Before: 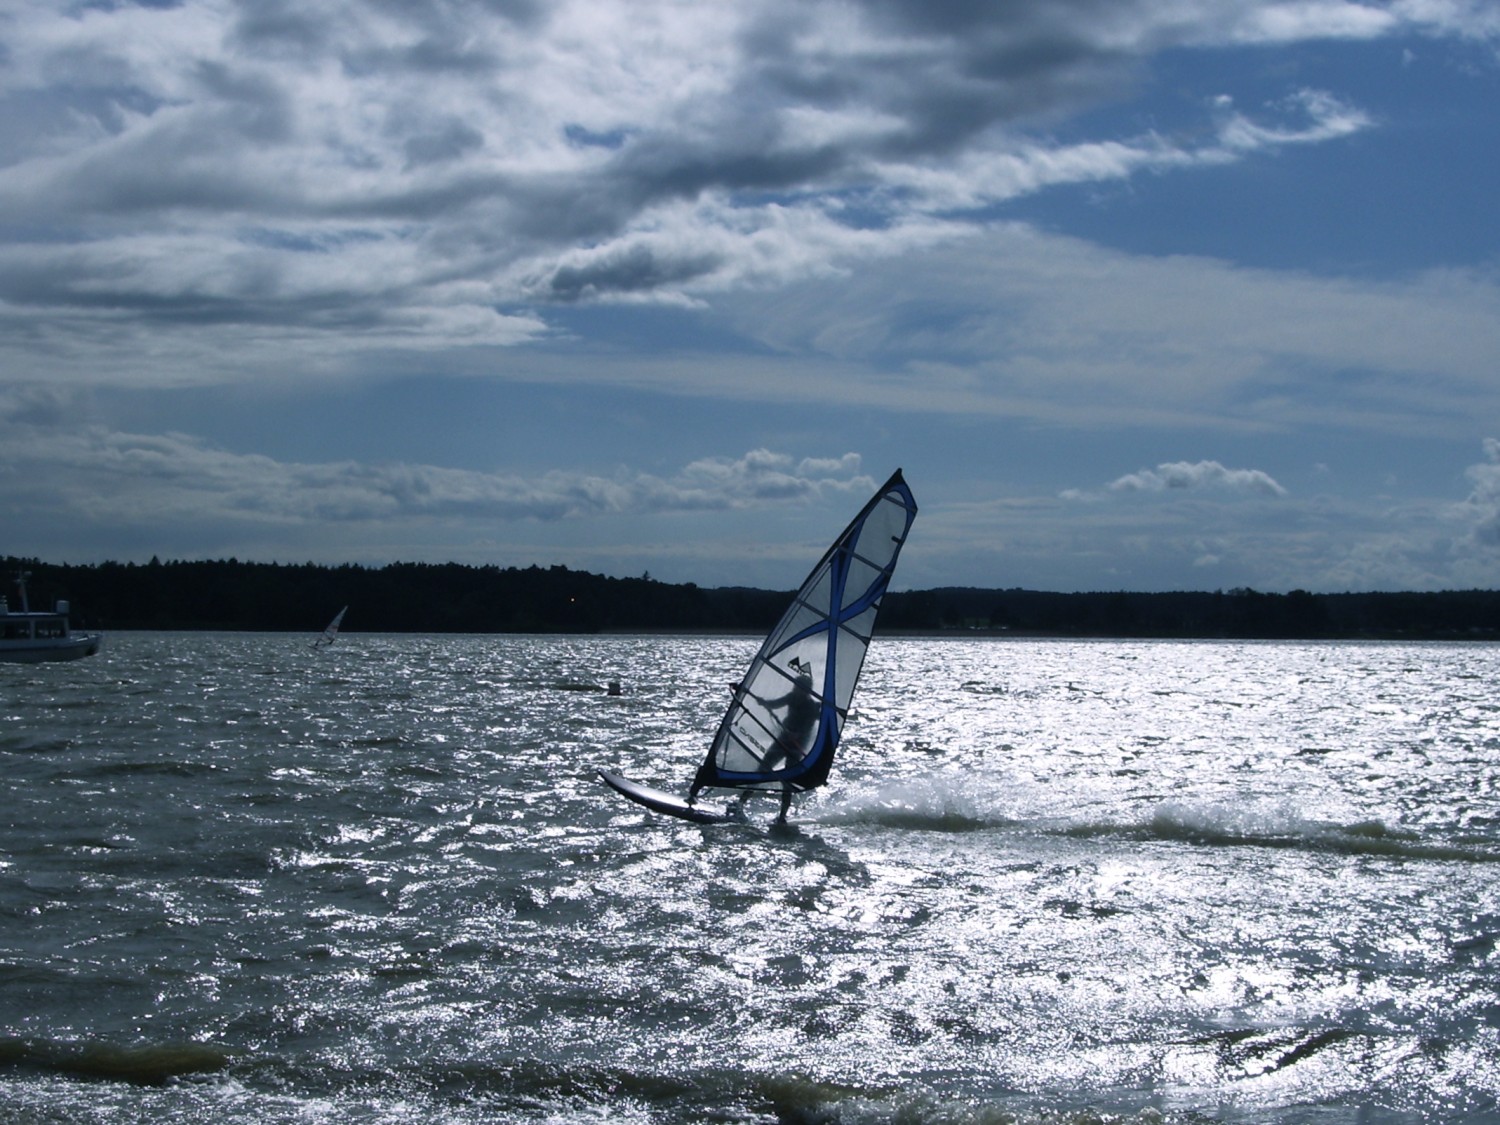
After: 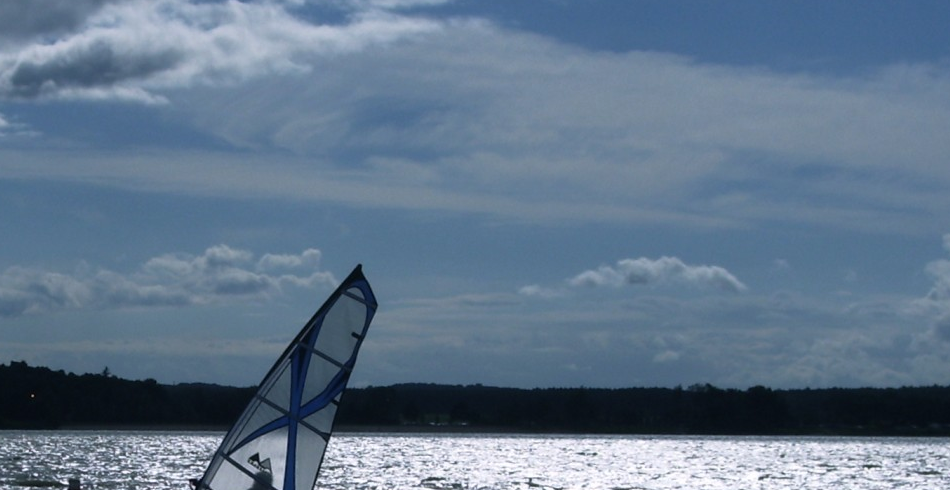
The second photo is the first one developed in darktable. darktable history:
tone equalizer: on, module defaults
crop: left 36.061%, top 18.188%, right 0.576%, bottom 38.23%
base curve: curves: ch0 [(0, 0) (0.303, 0.277) (1, 1)], preserve colors none
